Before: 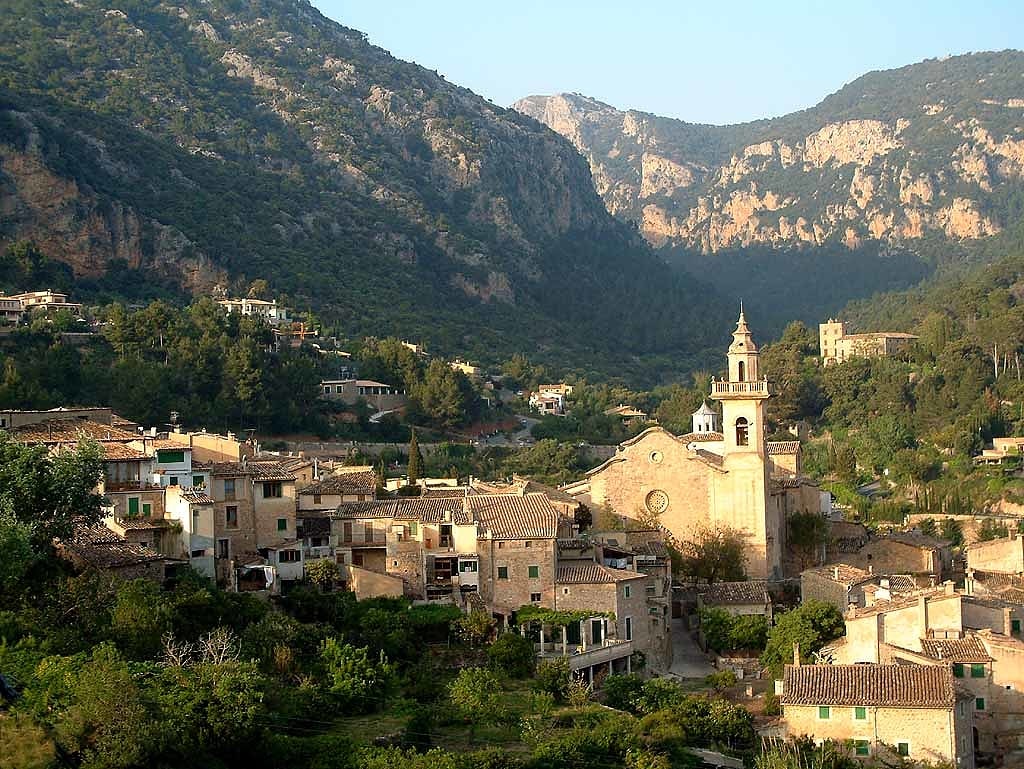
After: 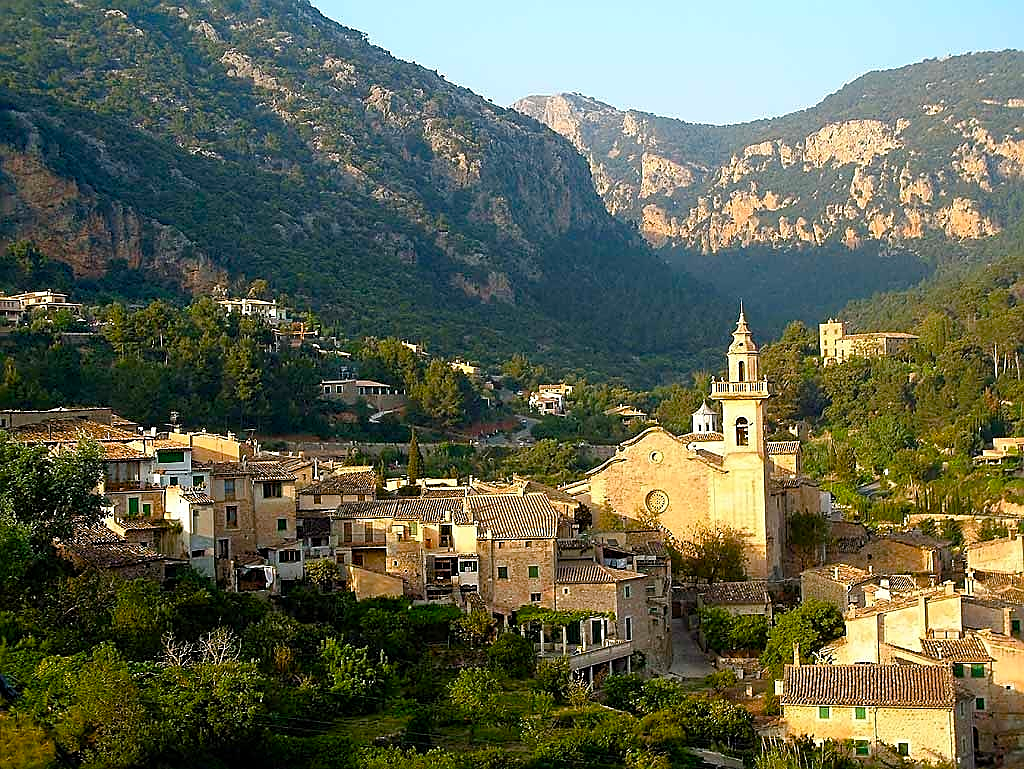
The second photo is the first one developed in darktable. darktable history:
sharpen: on, module defaults
color balance rgb: perceptual saturation grading › global saturation 20%, perceptual saturation grading › highlights 2.68%, perceptual saturation grading › shadows 50%
